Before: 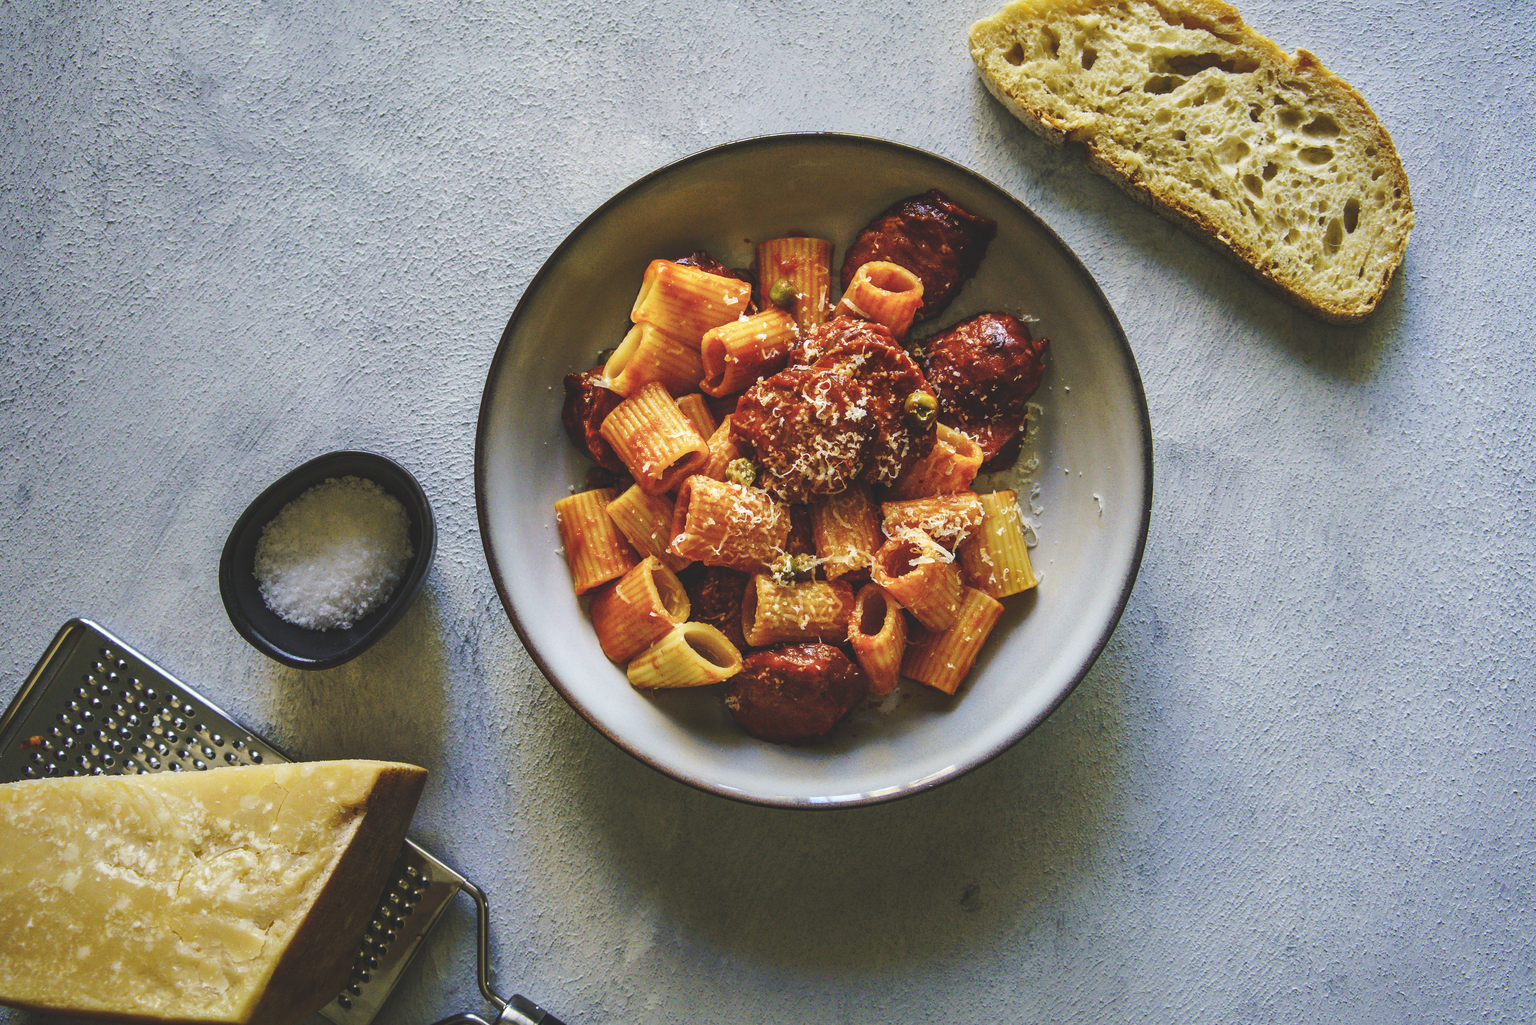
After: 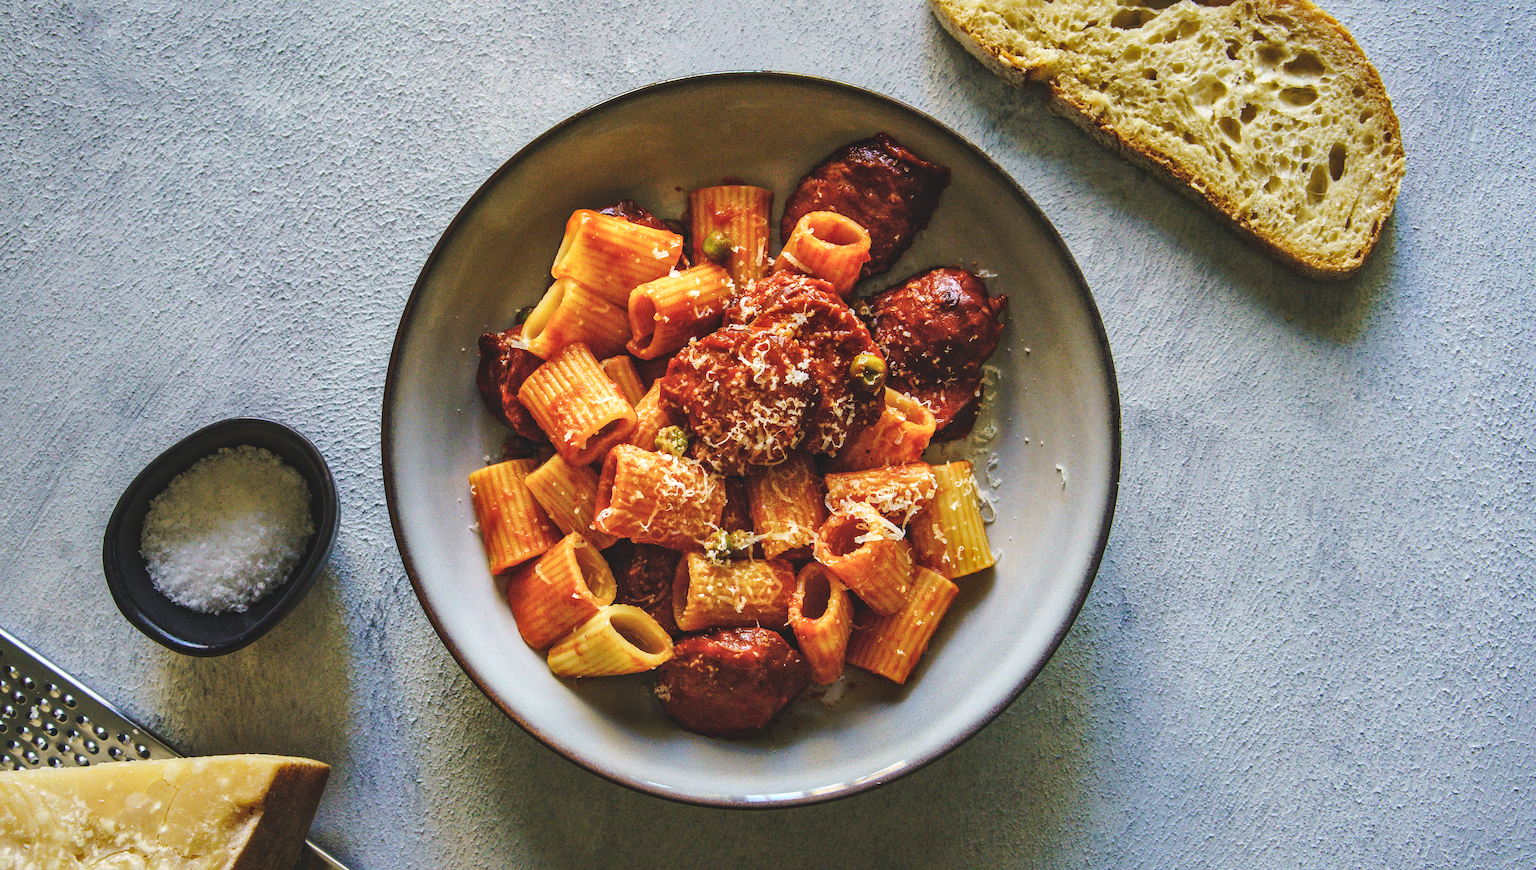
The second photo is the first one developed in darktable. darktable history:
crop: left 8.155%, top 6.611%, bottom 15.385%
local contrast: mode bilateral grid, contrast 20, coarseness 50, detail 130%, midtone range 0.2
